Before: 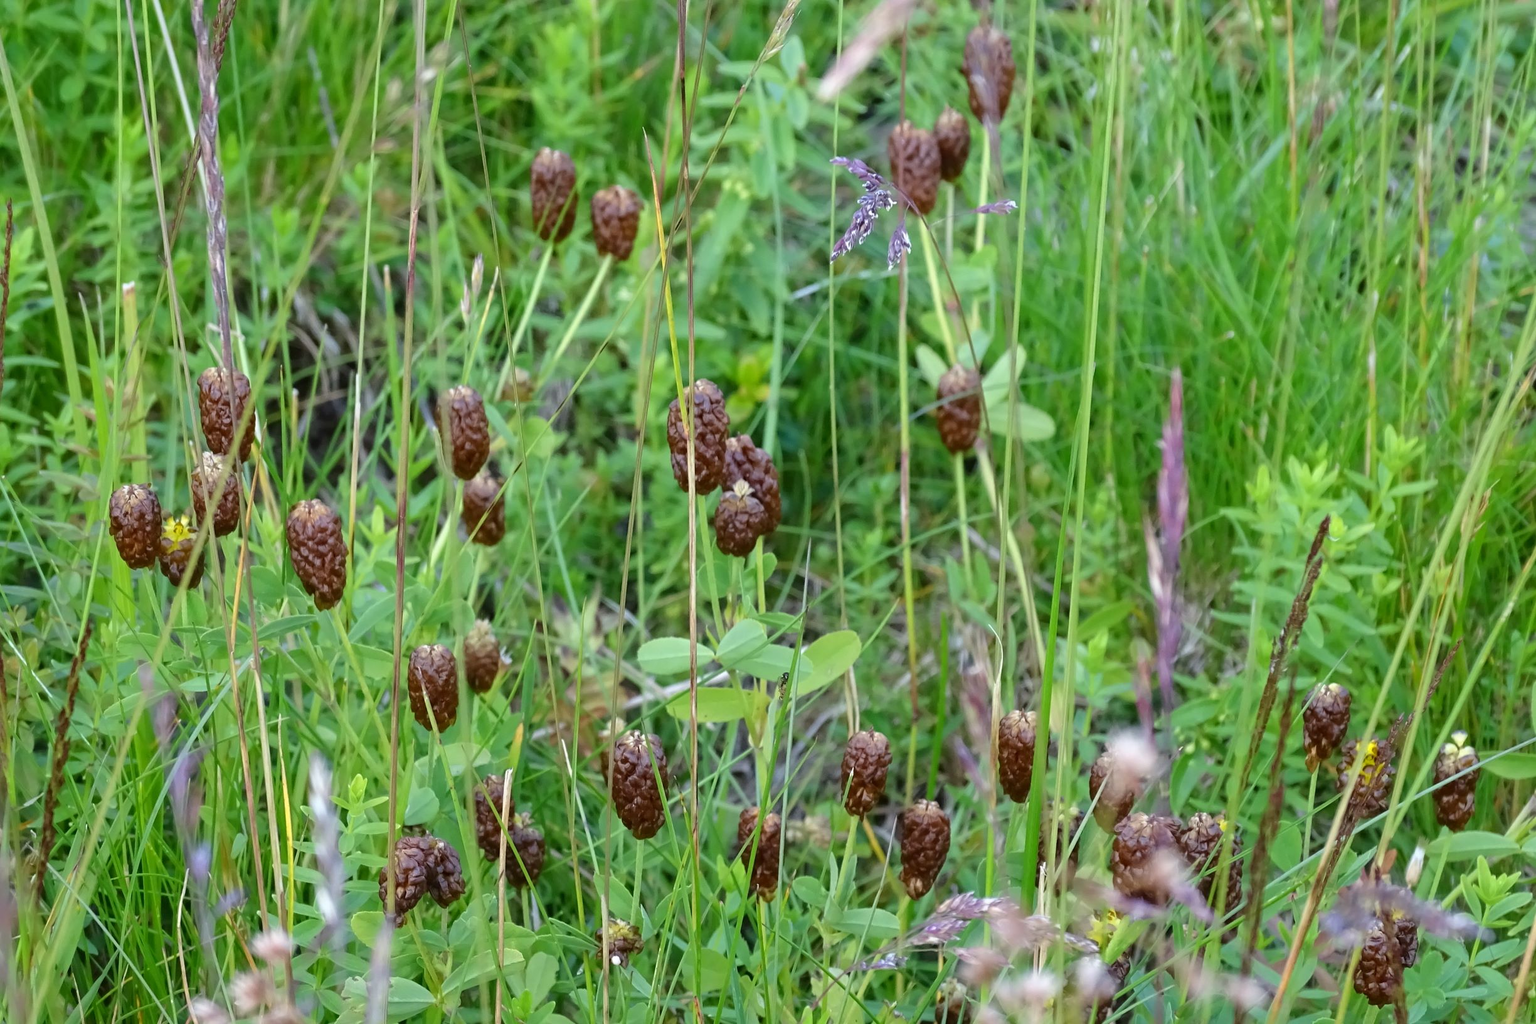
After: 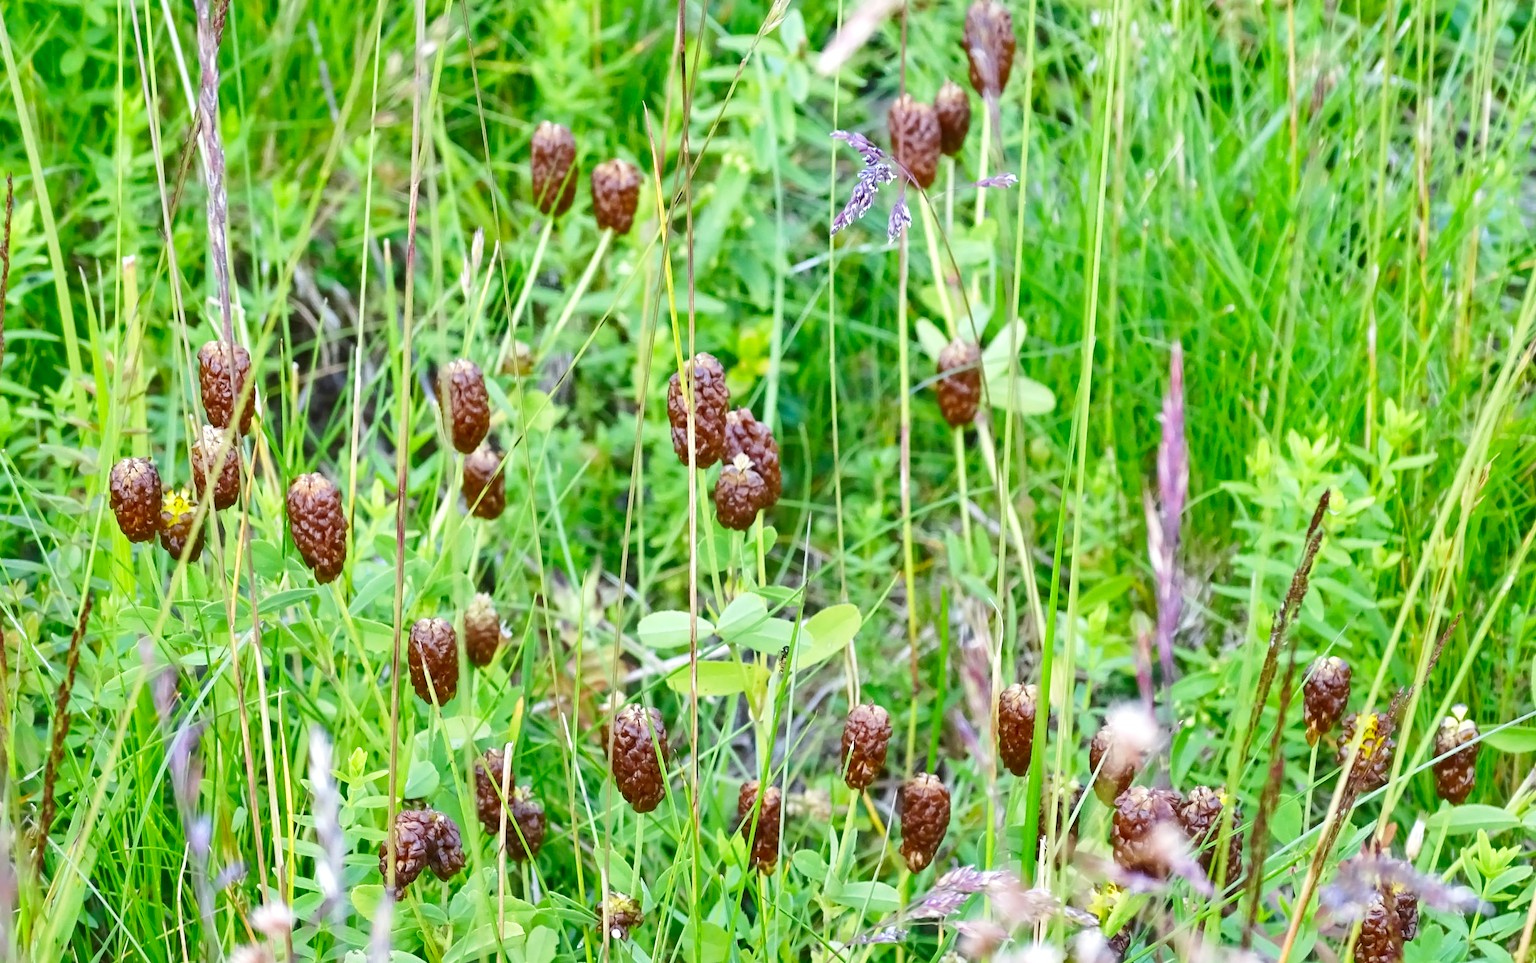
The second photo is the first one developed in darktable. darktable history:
contrast brightness saturation: saturation 0.182
shadows and highlights: low approximation 0.01, soften with gaussian
base curve: curves: ch0 [(0, 0) (0.204, 0.334) (0.55, 0.733) (1, 1)], preserve colors none
crop and rotate: top 2.617%, bottom 3.198%
exposure: black level correction 0, exposure 0.5 EV, compensate highlight preservation false
